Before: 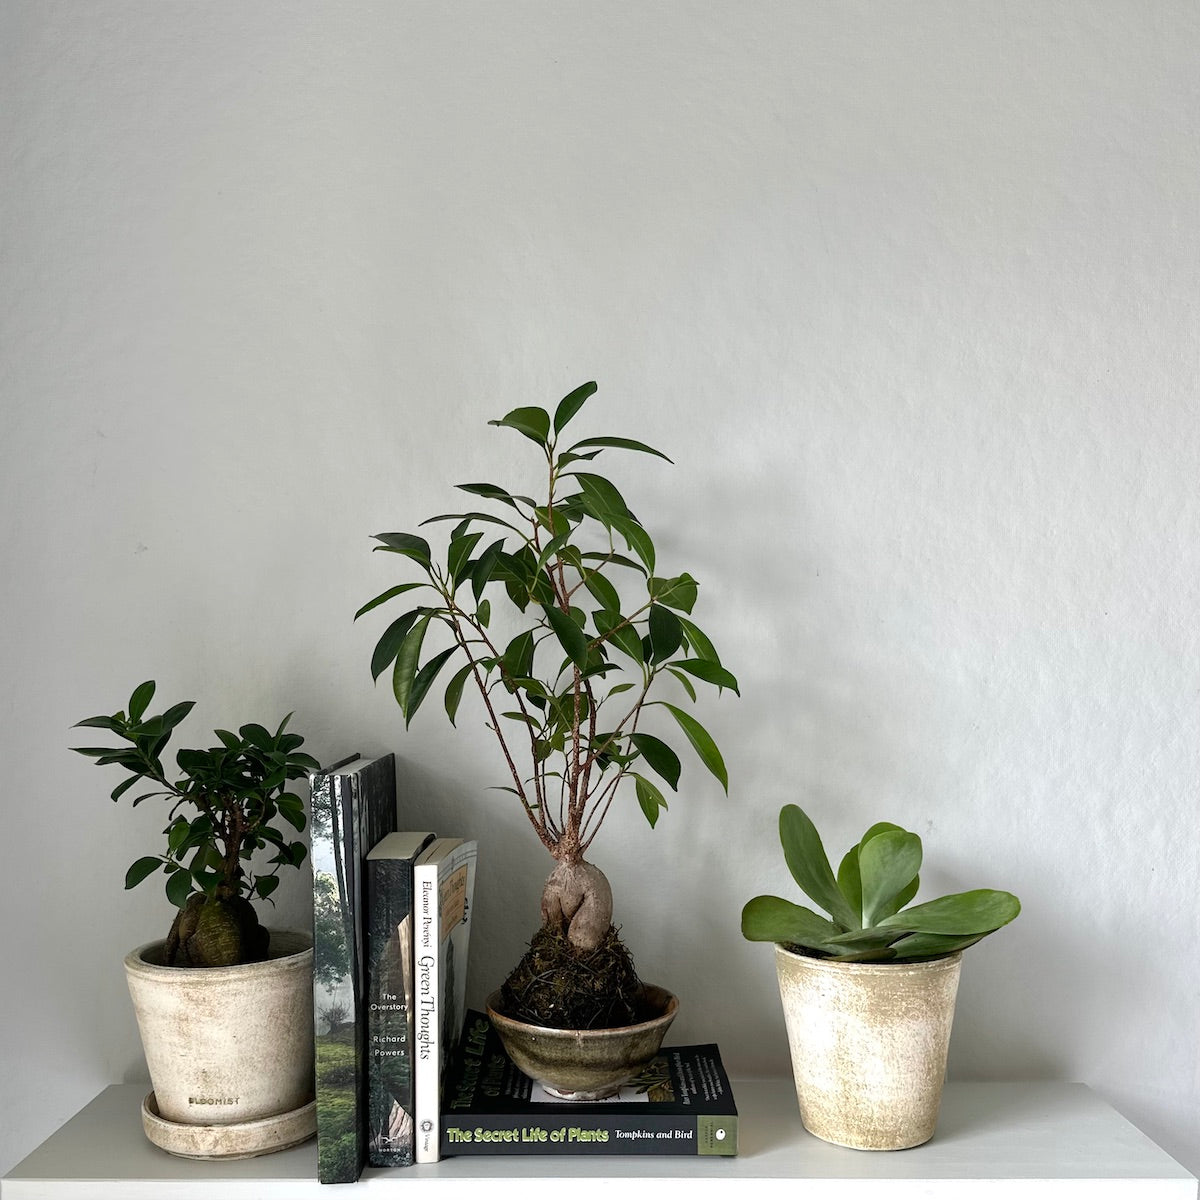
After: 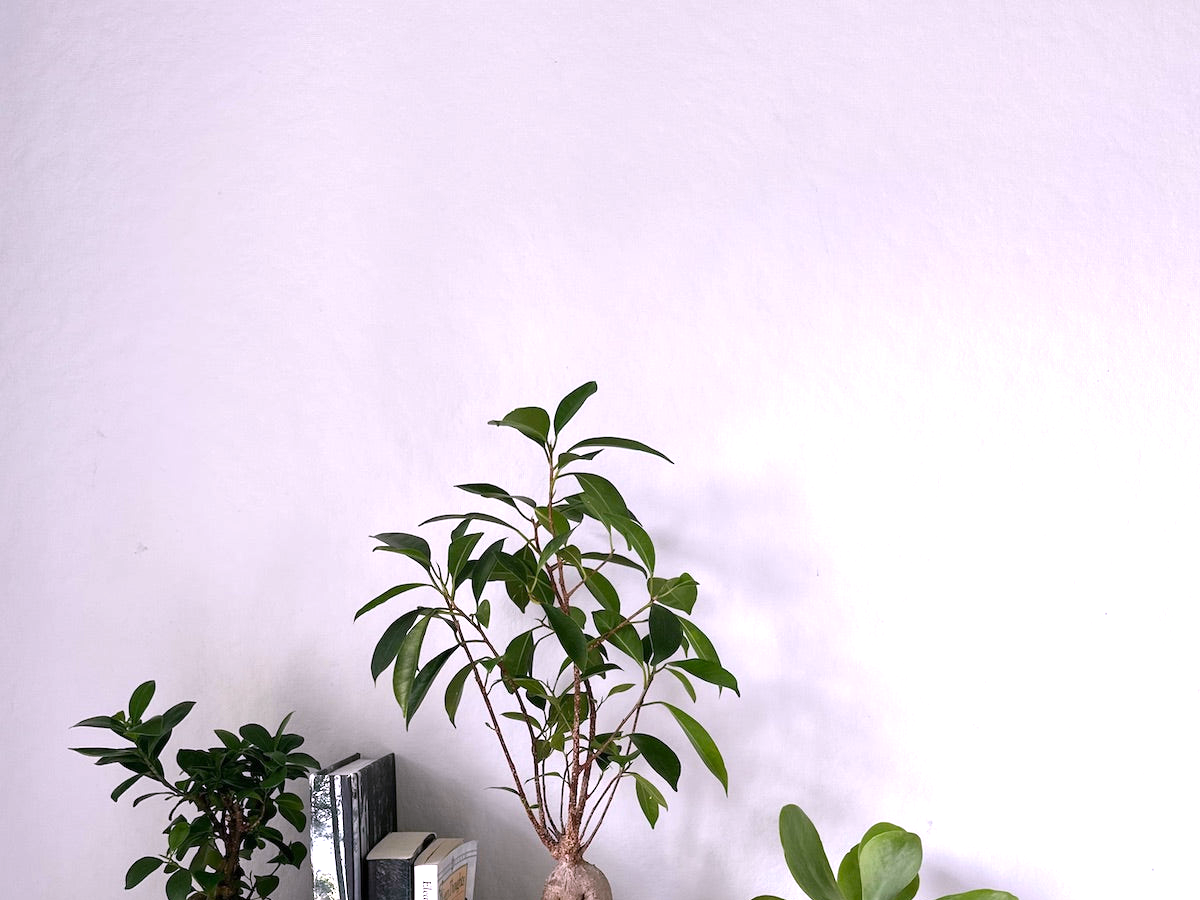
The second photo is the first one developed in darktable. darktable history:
white balance: red 1.066, blue 1.119
exposure: exposure 0.6 EV, compensate highlight preservation false
crop: bottom 24.988%
